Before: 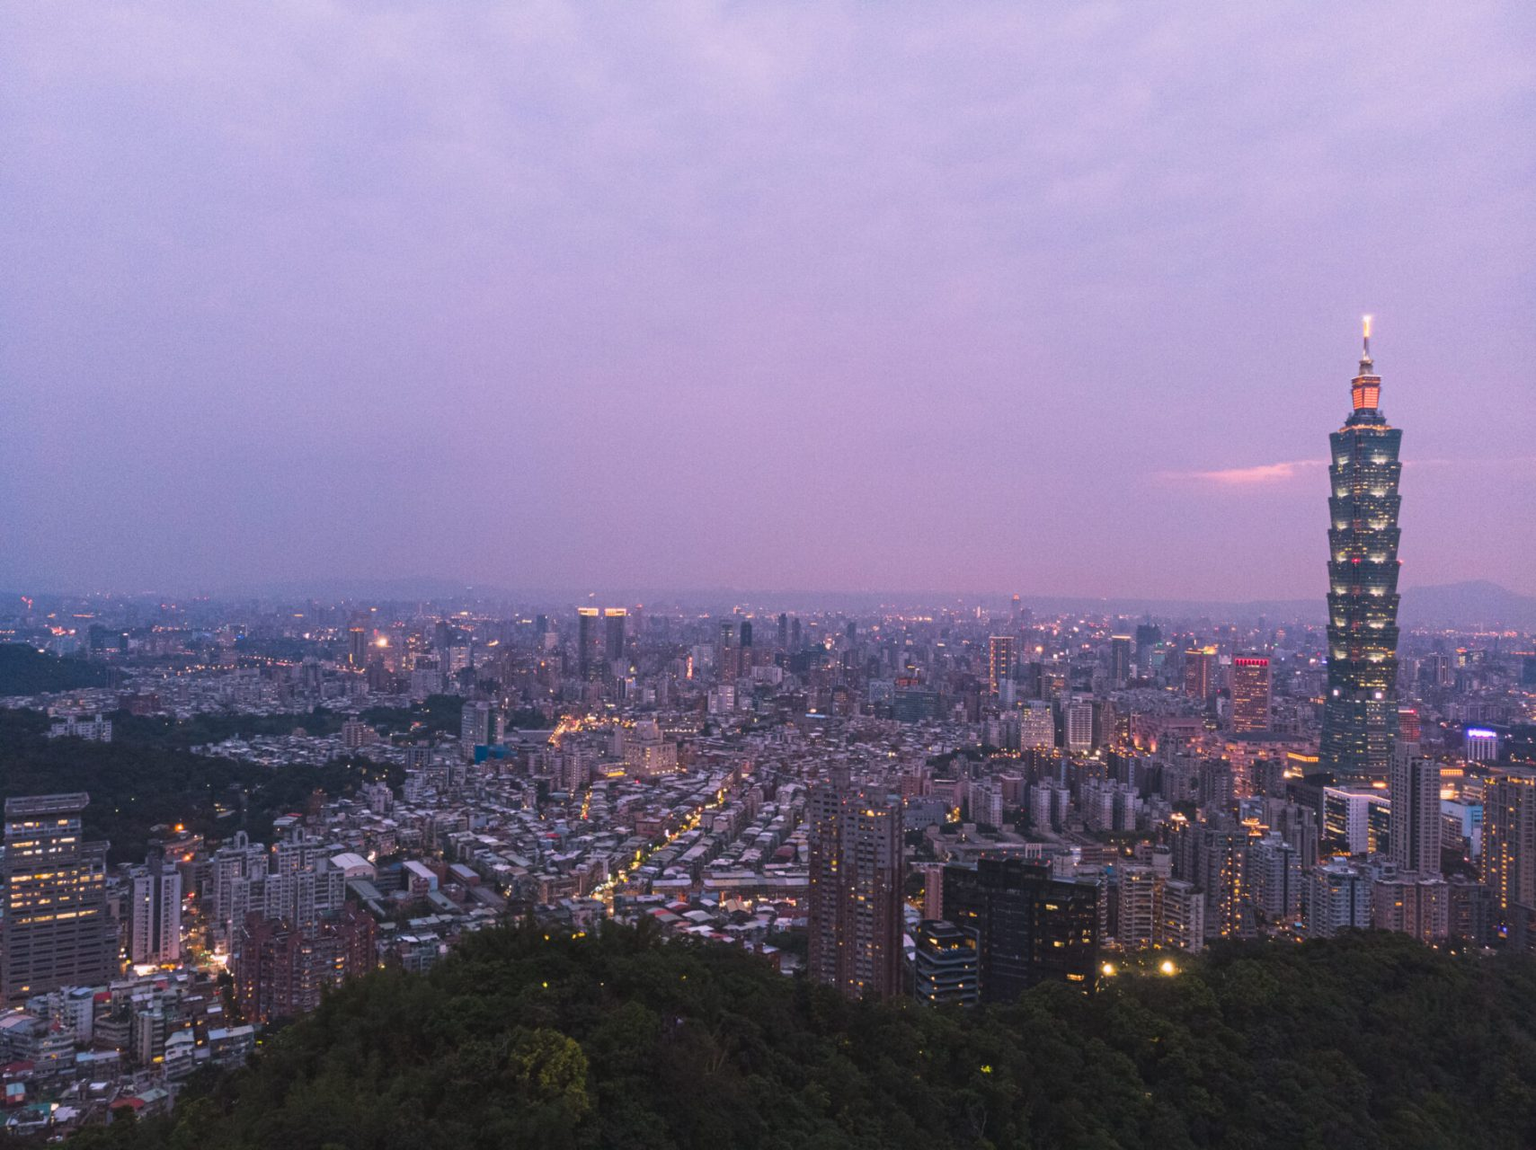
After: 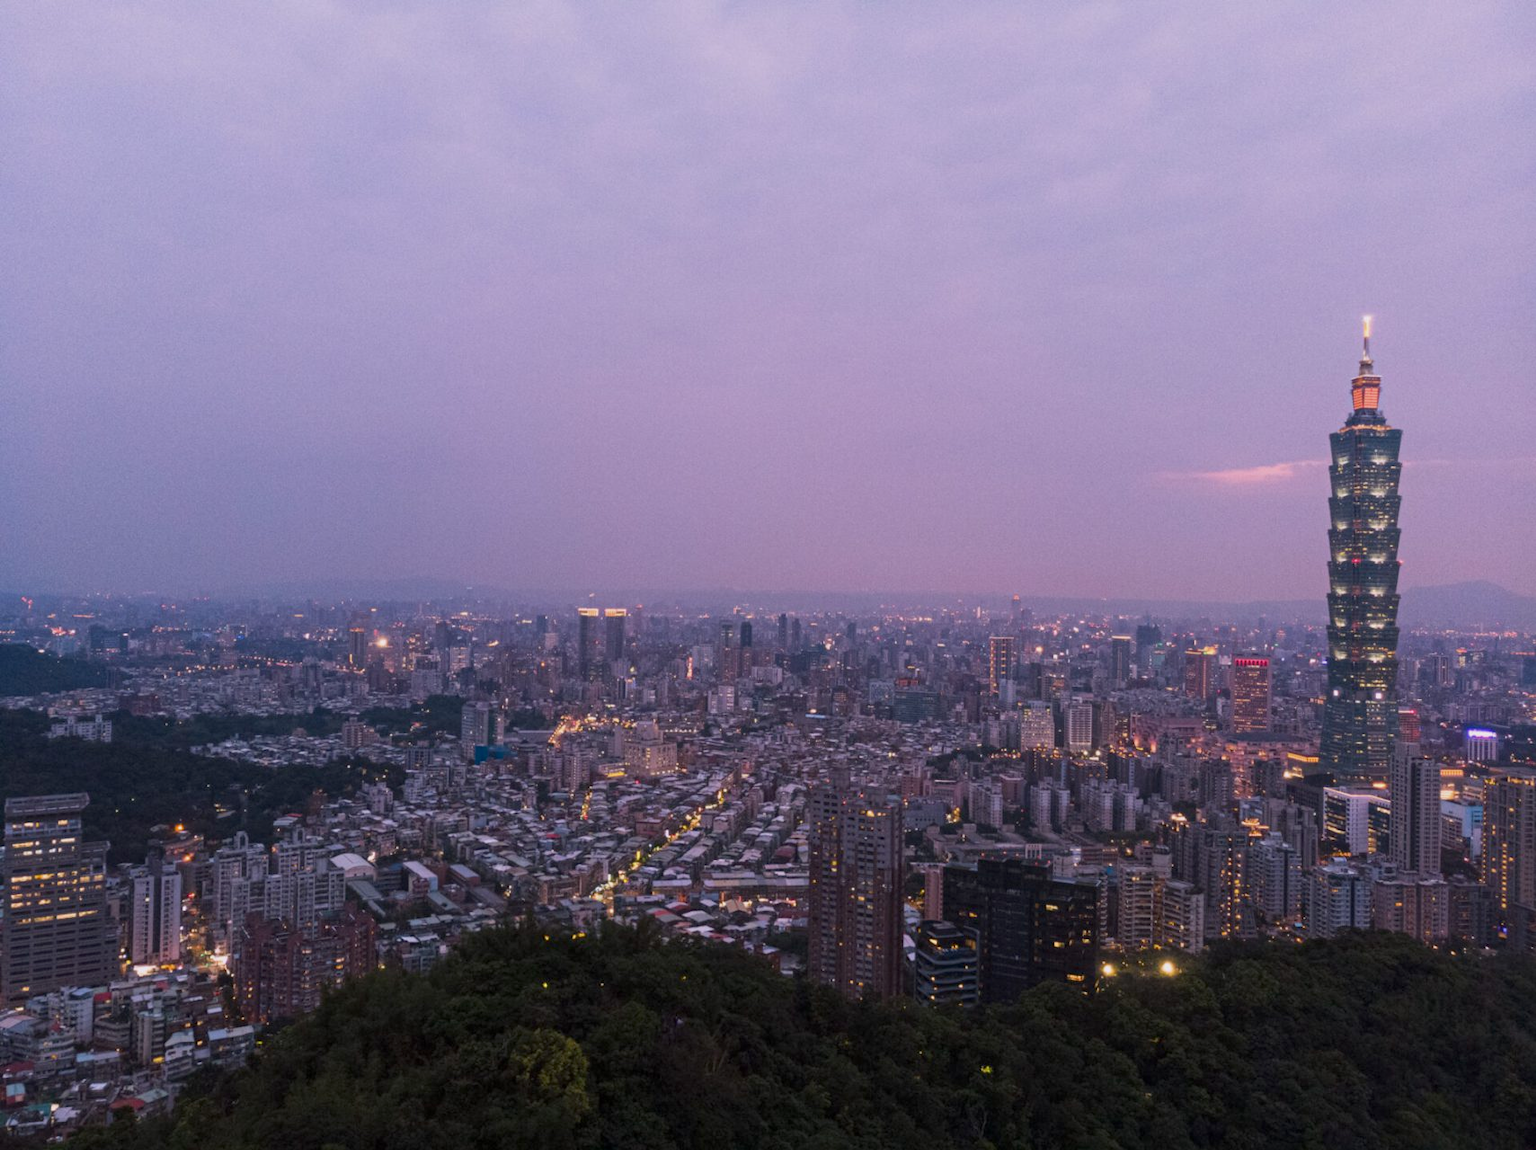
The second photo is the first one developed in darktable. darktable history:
exposure: black level correction 0.006, exposure -0.226 EV, compensate highlight preservation false
contrast brightness saturation: saturation -0.05
